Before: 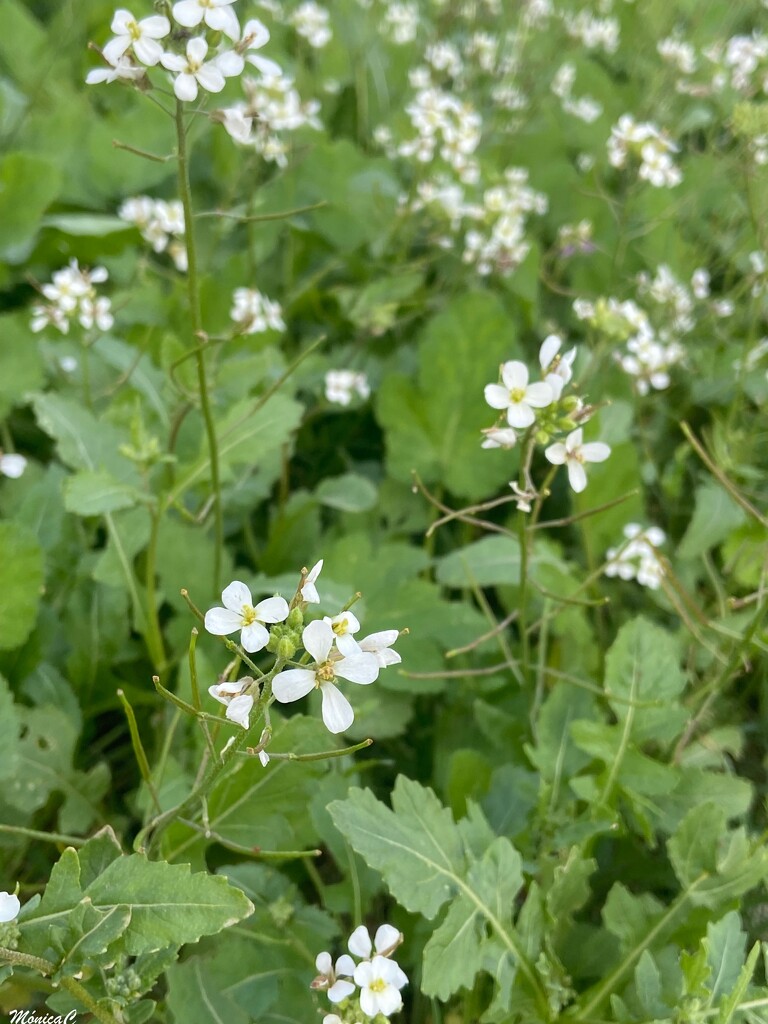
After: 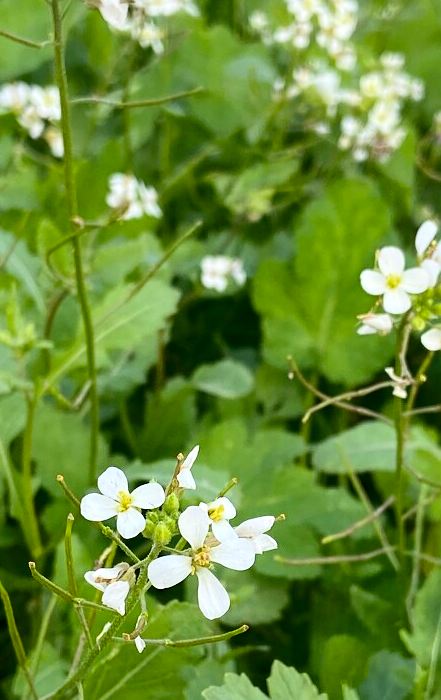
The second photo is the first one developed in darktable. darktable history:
contrast brightness saturation: contrast 0.219
crop: left 16.2%, top 11.219%, right 26.254%, bottom 20.383%
color balance rgb: linear chroma grading › global chroma 15.648%, perceptual saturation grading › global saturation 0.452%, perceptual brilliance grading › global brilliance 2.72%, perceptual brilliance grading › highlights -2.274%, perceptual brilliance grading › shadows 2.601%, global vibrance 21.137%
sharpen: amount 0.213
